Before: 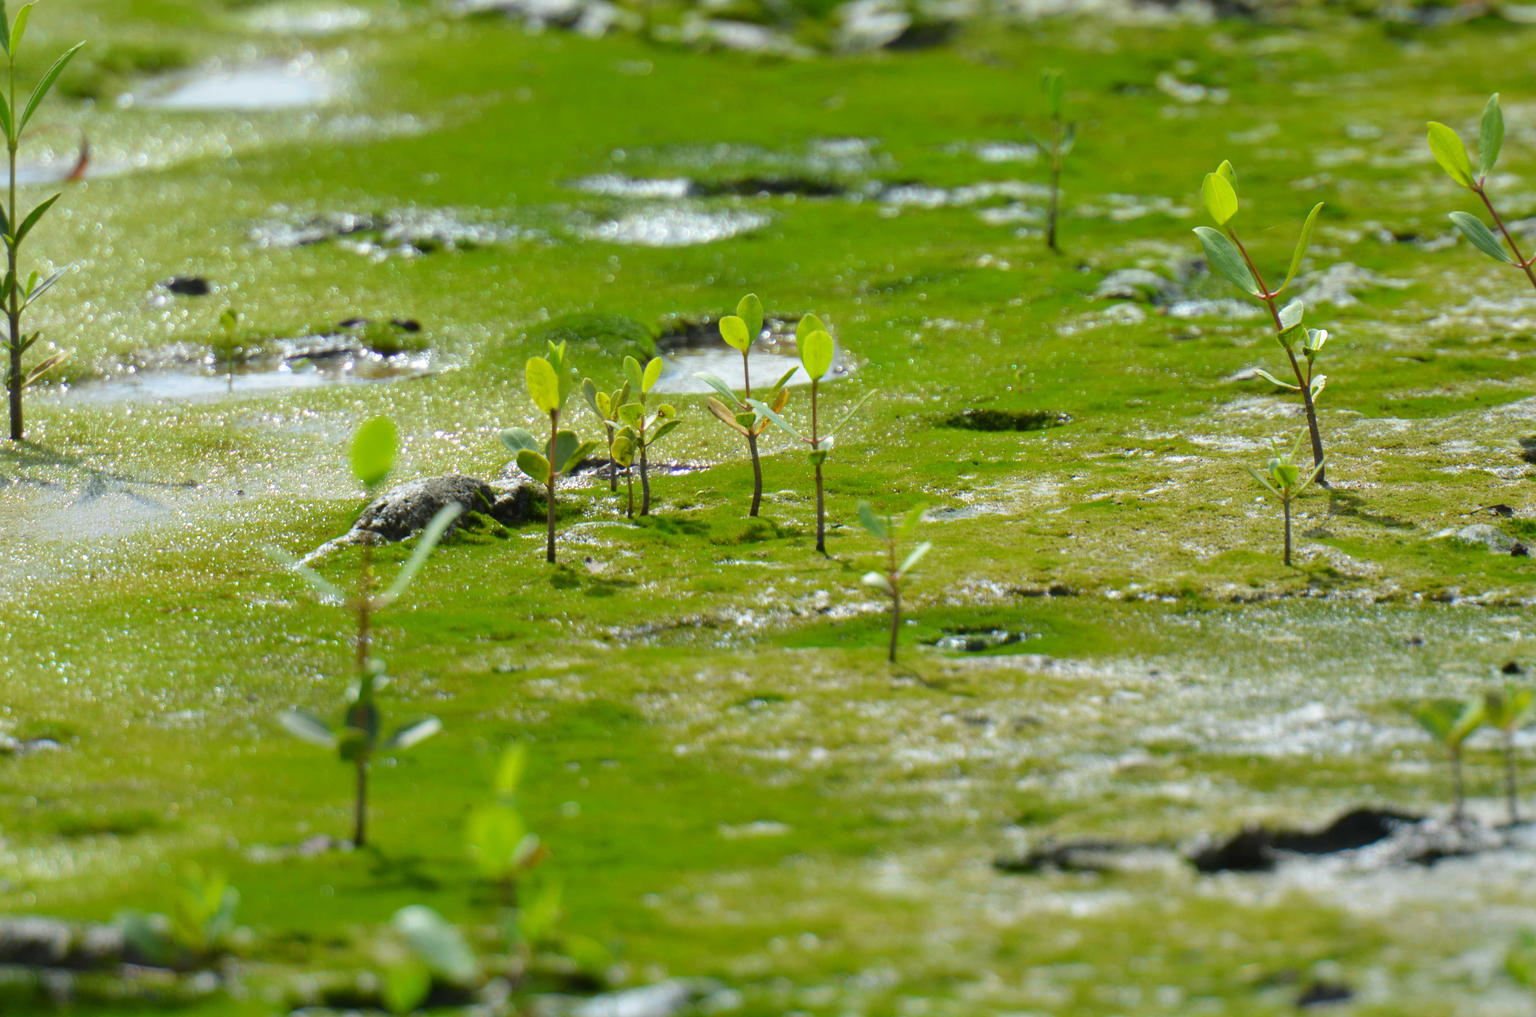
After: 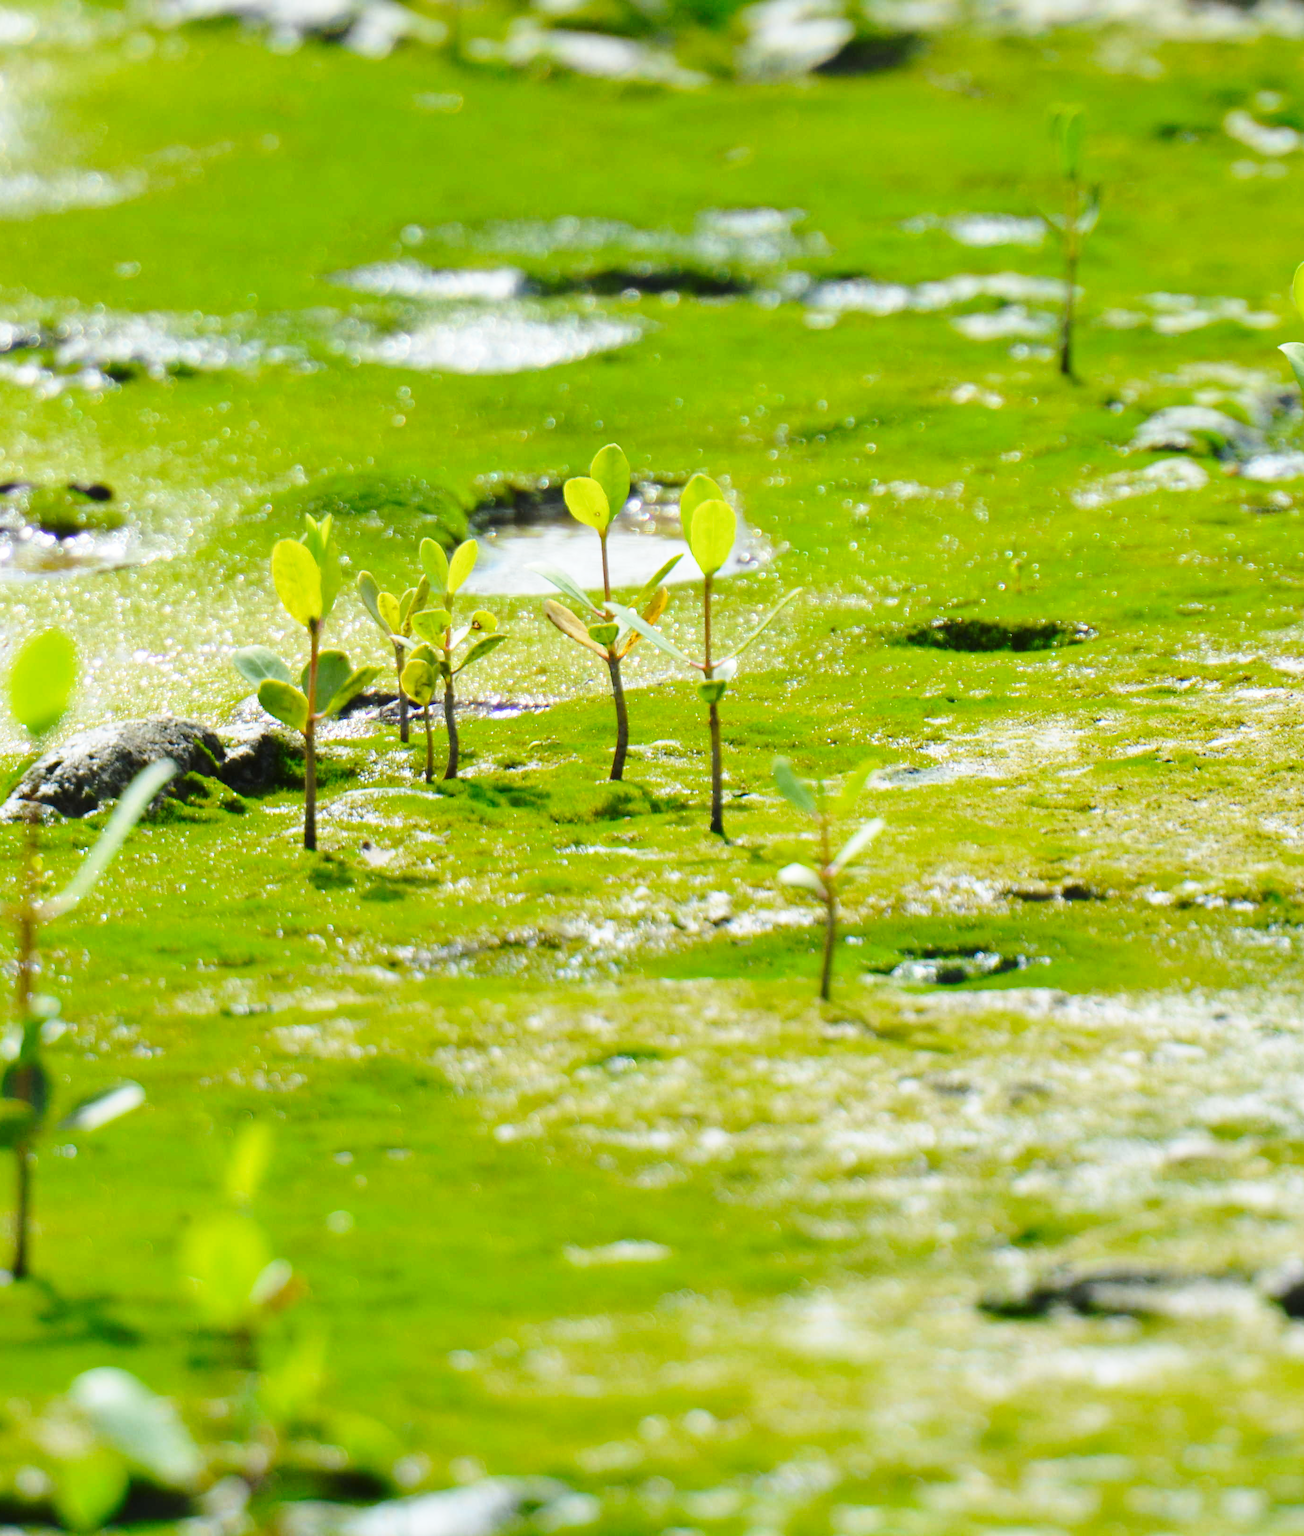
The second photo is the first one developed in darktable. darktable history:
crop and rotate: left 22.536%, right 21.227%
base curve: curves: ch0 [(0, 0) (0.028, 0.03) (0.121, 0.232) (0.46, 0.748) (0.859, 0.968) (1, 1)], preserve colors none
